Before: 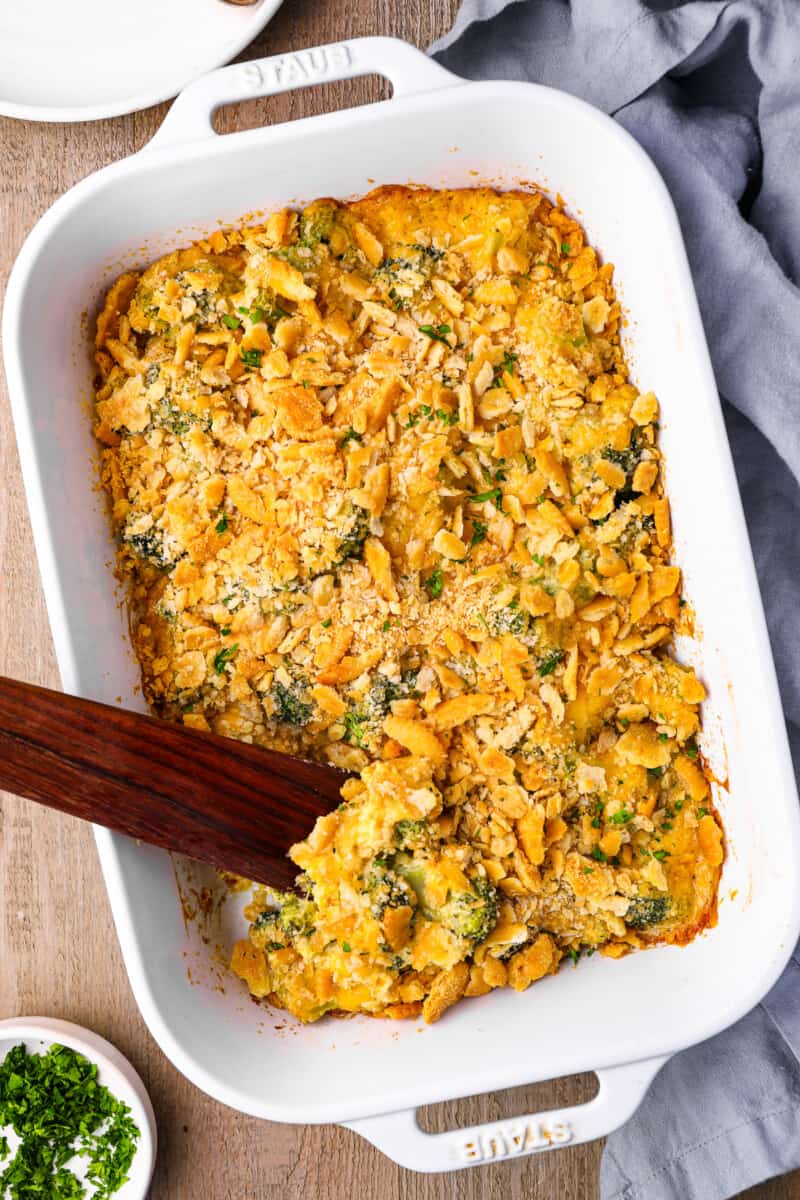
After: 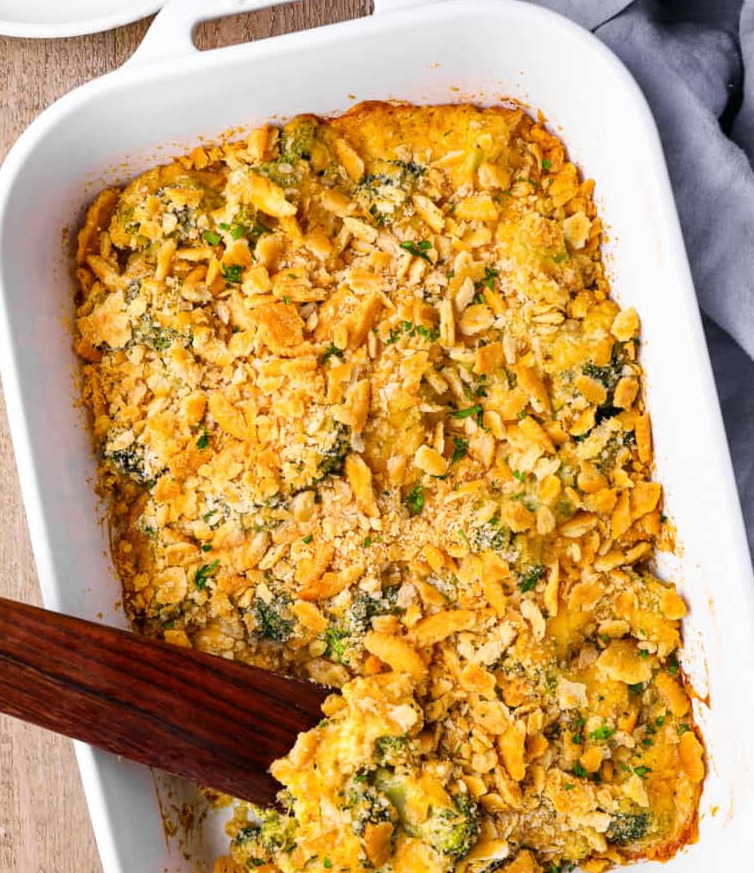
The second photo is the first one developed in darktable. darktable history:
crop: left 2.422%, top 7.027%, right 3.313%, bottom 20.173%
